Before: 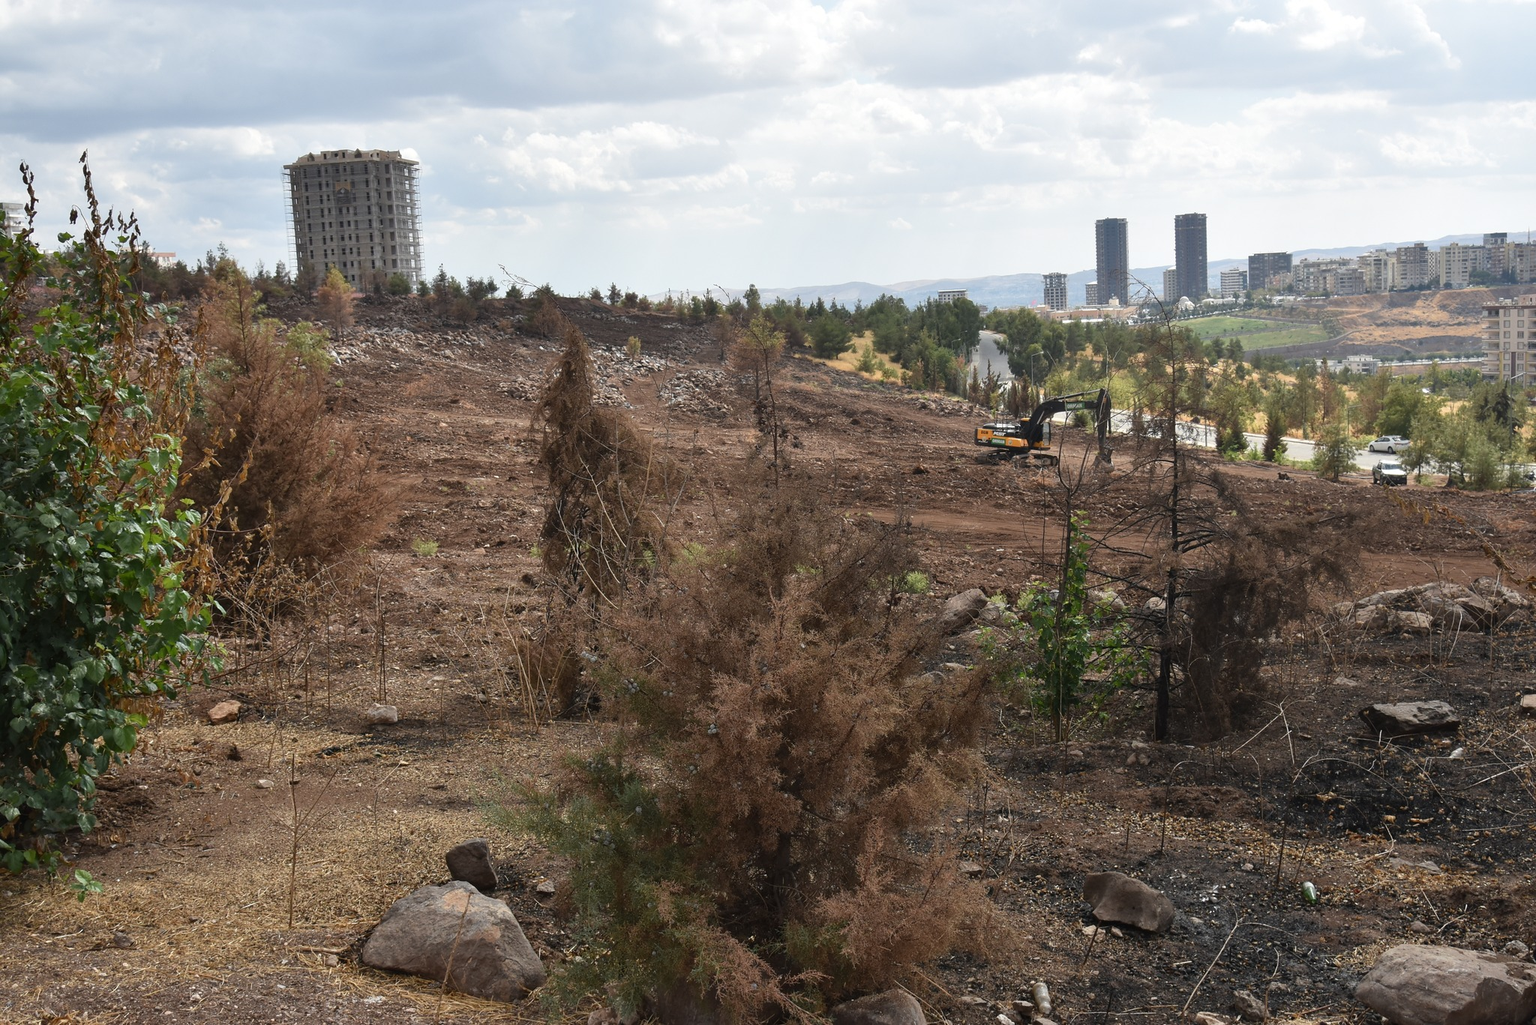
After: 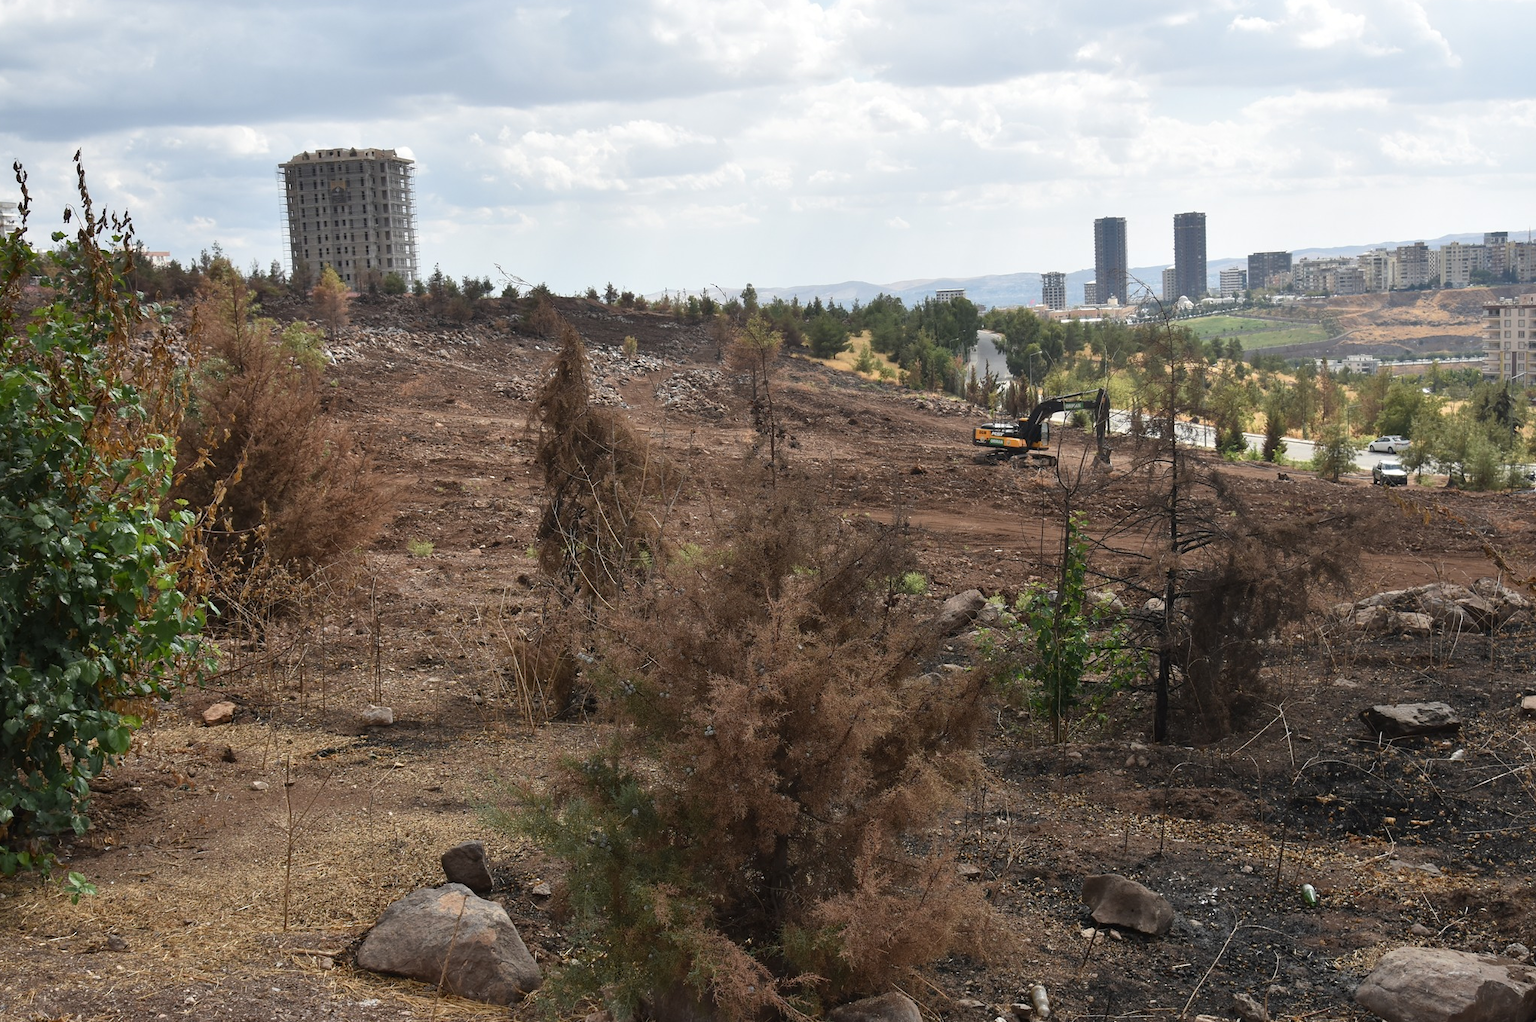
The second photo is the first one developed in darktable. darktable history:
crop and rotate: left 0.466%, top 0.29%, bottom 0.409%
